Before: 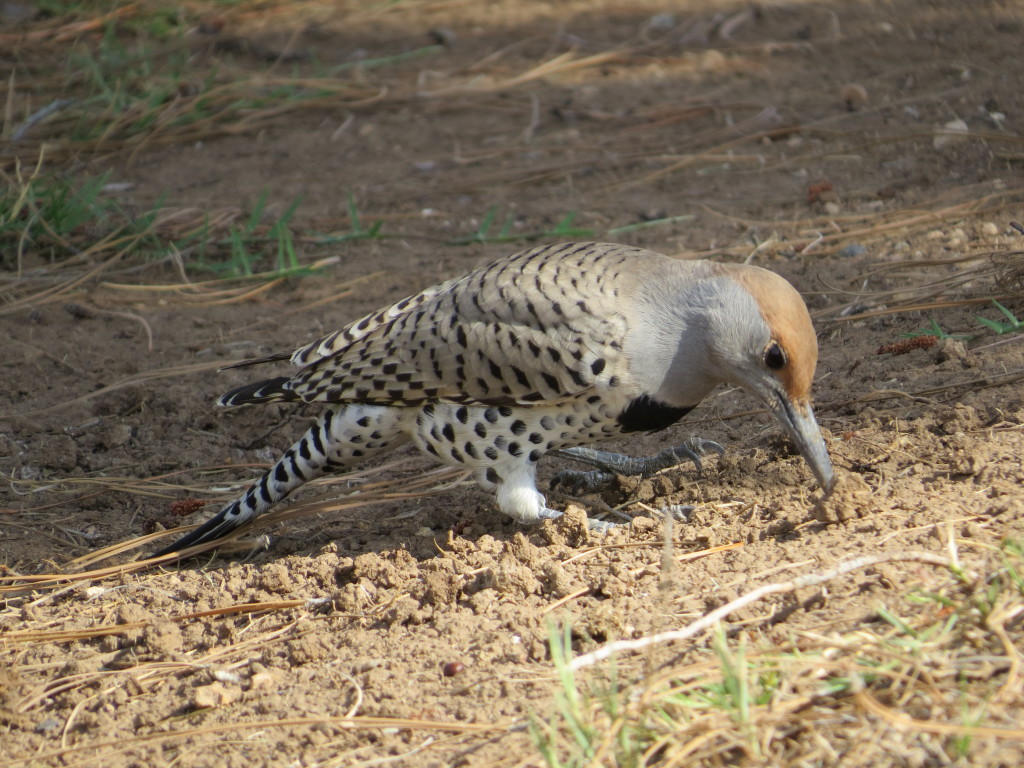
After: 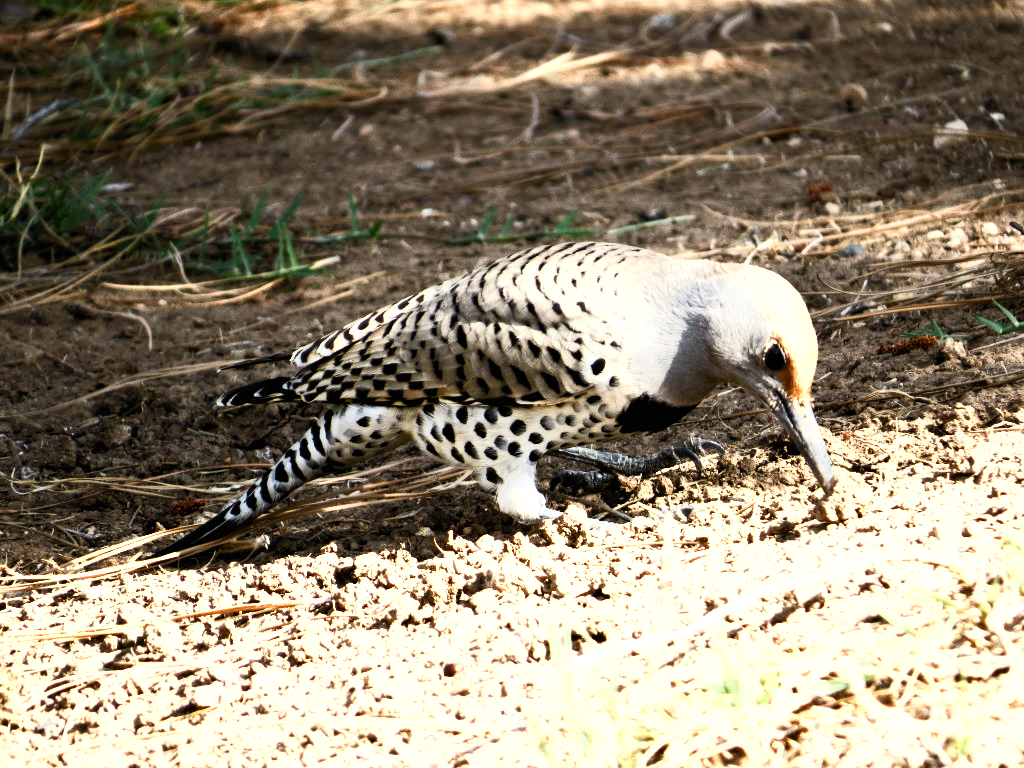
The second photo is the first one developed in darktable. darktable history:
contrast brightness saturation: contrast 0.606, brightness 0.35, saturation 0.144
filmic rgb: black relative exposure -3.71 EV, white relative exposure 2.76 EV, threshold 2.99 EV, dynamic range scaling -4.75%, hardness 3.03, enable highlight reconstruction true
color balance rgb: highlights gain › chroma 0.212%, highlights gain › hue 330.2°, linear chroma grading › shadows 31.63%, linear chroma grading › global chroma -2.367%, linear chroma grading › mid-tones 4.166%, perceptual saturation grading › global saturation 20%, perceptual saturation grading › highlights -49.226%, perceptual saturation grading › shadows 24.118%
color zones: curves: ch0 [(0.018, 0.548) (0.197, 0.654) (0.425, 0.447) (0.605, 0.658) (0.732, 0.579)]; ch1 [(0.105, 0.531) (0.224, 0.531) (0.386, 0.39) (0.618, 0.456) (0.732, 0.456) (0.956, 0.421)]; ch2 [(0.039, 0.583) (0.215, 0.465) (0.399, 0.544) (0.465, 0.548) (0.614, 0.447) (0.724, 0.43) (0.882, 0.623) (0.956, 0.632)]
